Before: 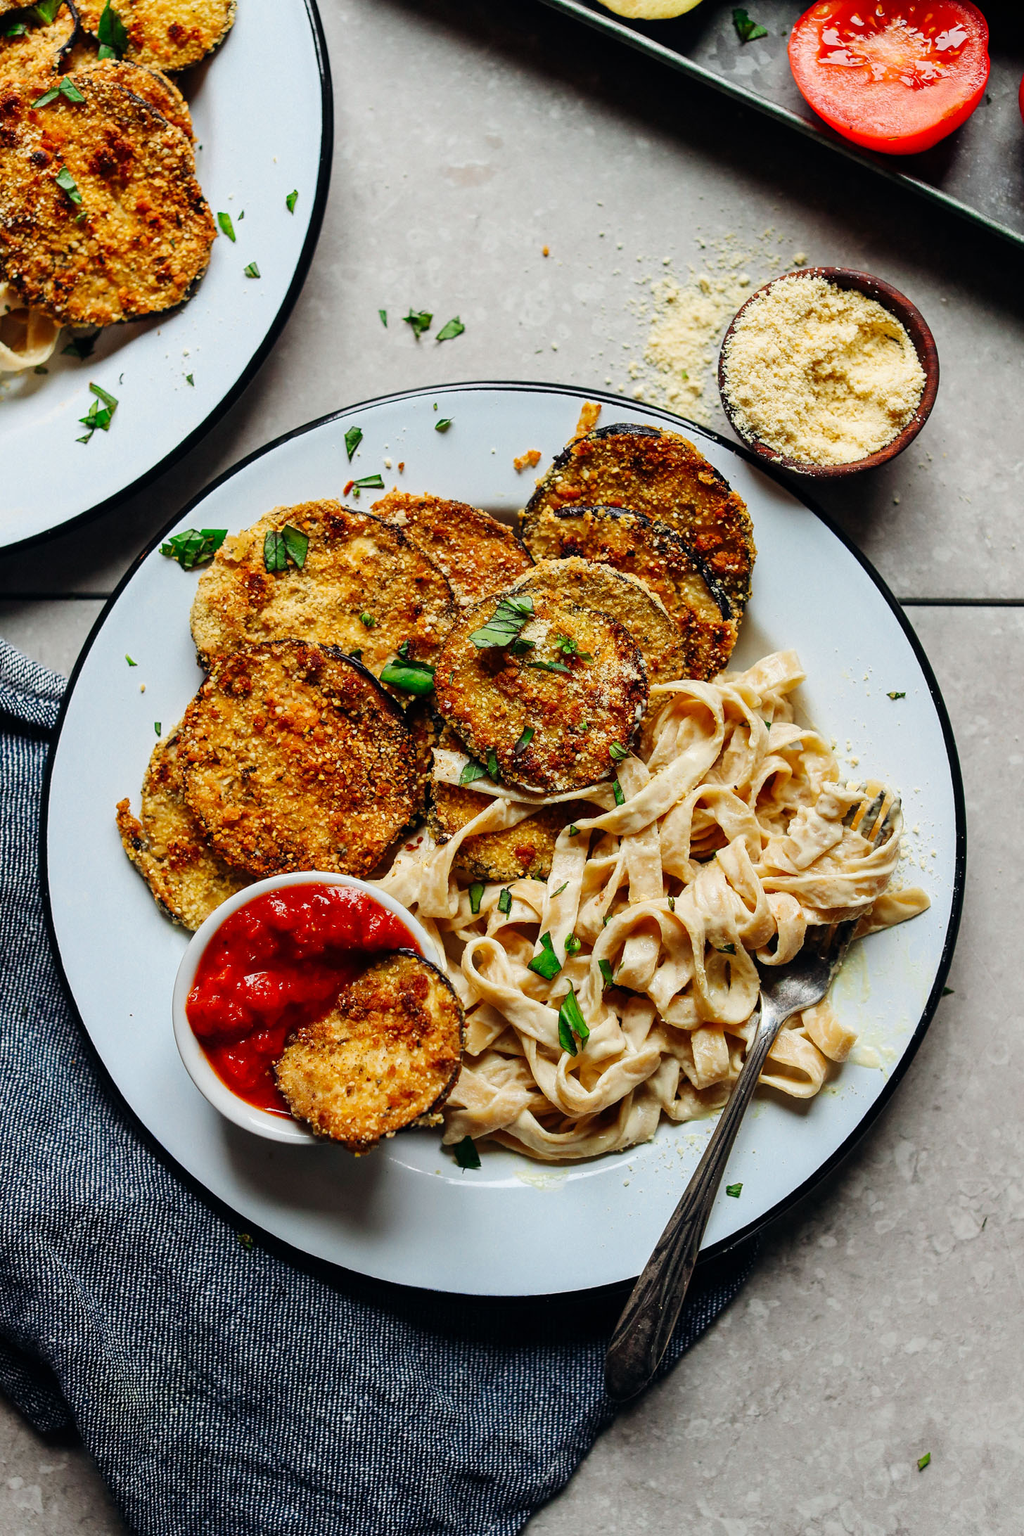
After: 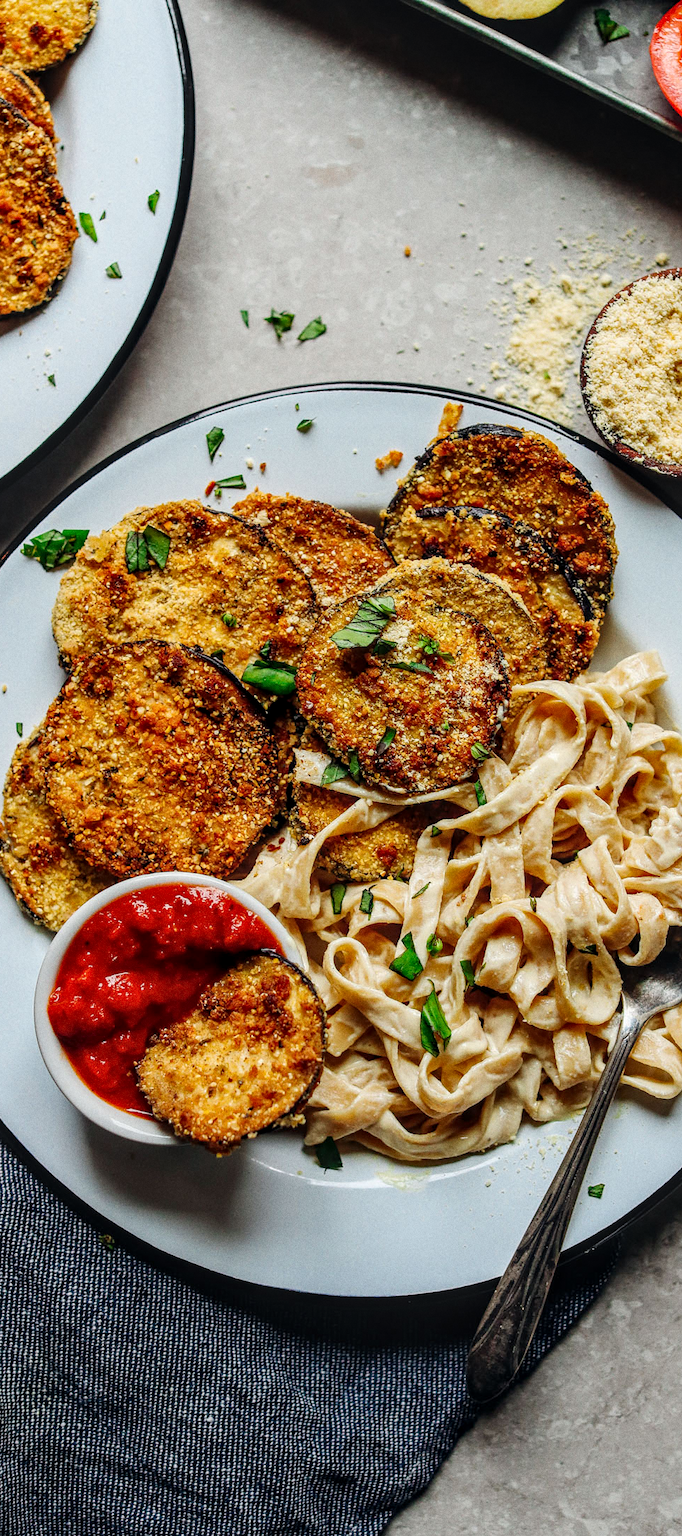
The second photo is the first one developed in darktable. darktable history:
crop and rotate: left 13.537%, right 19.796%
grain: coarseness 0.09 ISO
local contrast: on, module defaults
